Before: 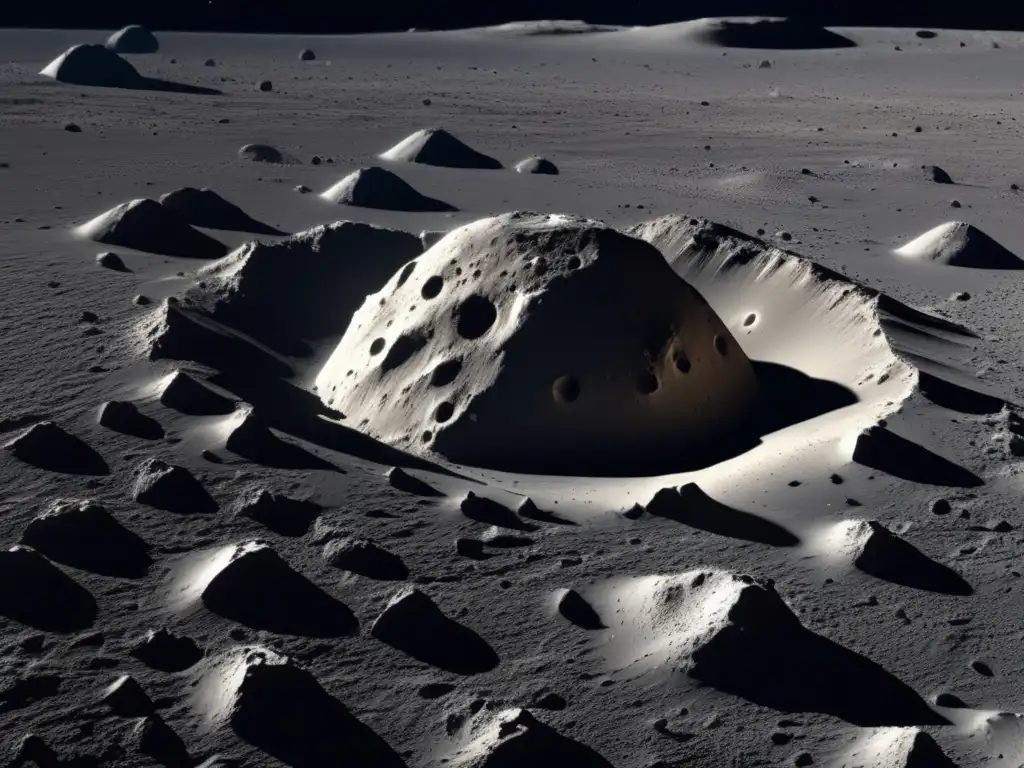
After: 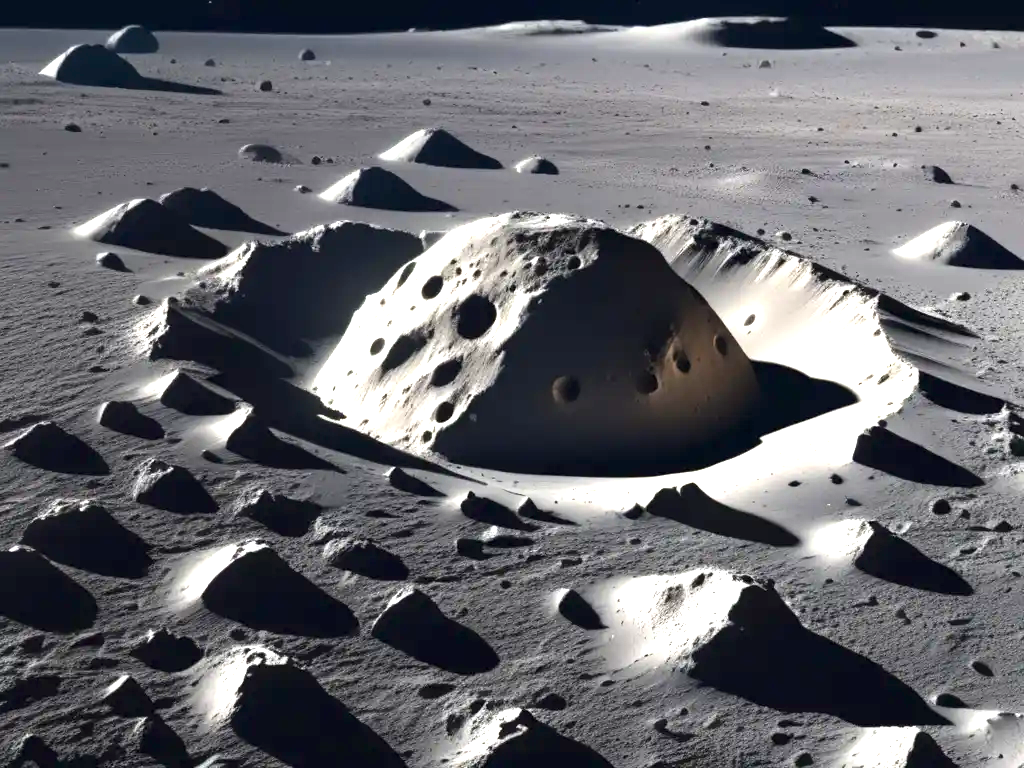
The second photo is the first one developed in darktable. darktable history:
tone equalizer: on, module defaults
exposure: black level correction 0, exposure 1.45 EV, compensate exposure bias true, compensate highlight preservation false
